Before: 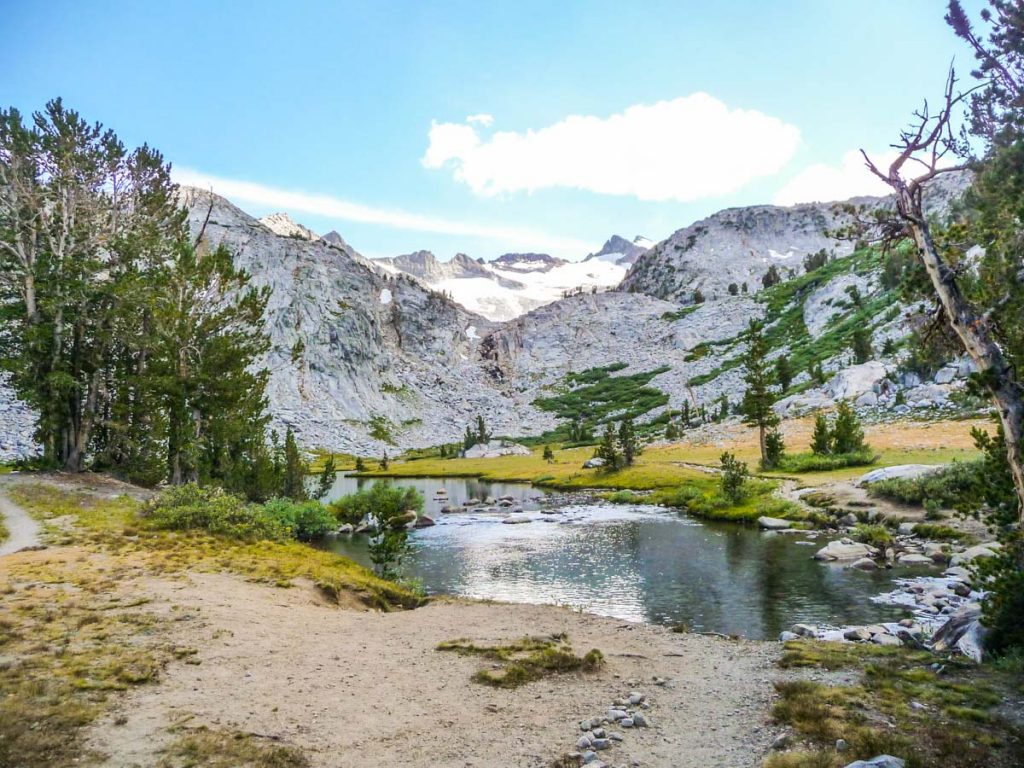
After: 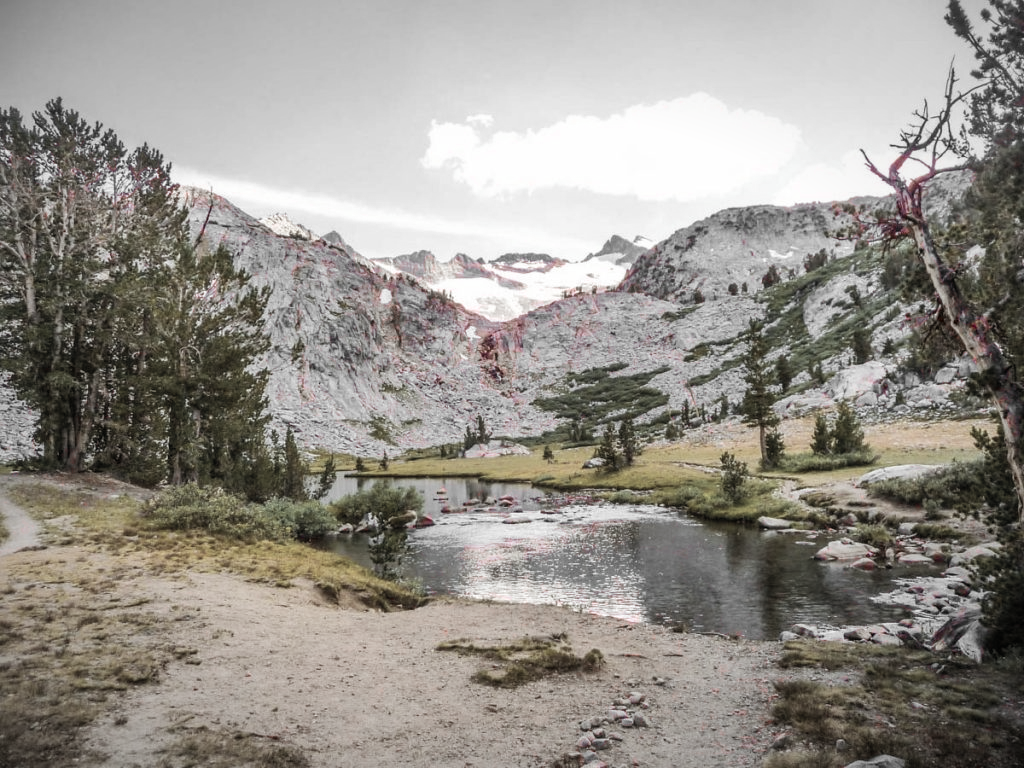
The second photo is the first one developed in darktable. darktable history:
vignetting: fall-off radius 100%, width/height ratio 1.337
rgb levels: mode RGB, independent channels, levels [[0, 0.5, 1], [0, 0.521, 1], [0, 0.536, 1]]
color balance: mode lift, gamma, gain (sRGB), lift [1, 1, 1.022, 1.026]
color zones: curves: ch1 [(0, 0.831) (0.08, 0.771) (0.157, 0.268) (0.241, 0.207) (0.562, -0.005) (0.714, -0.013) (0.876, 0.01) (1, 0.831)]
